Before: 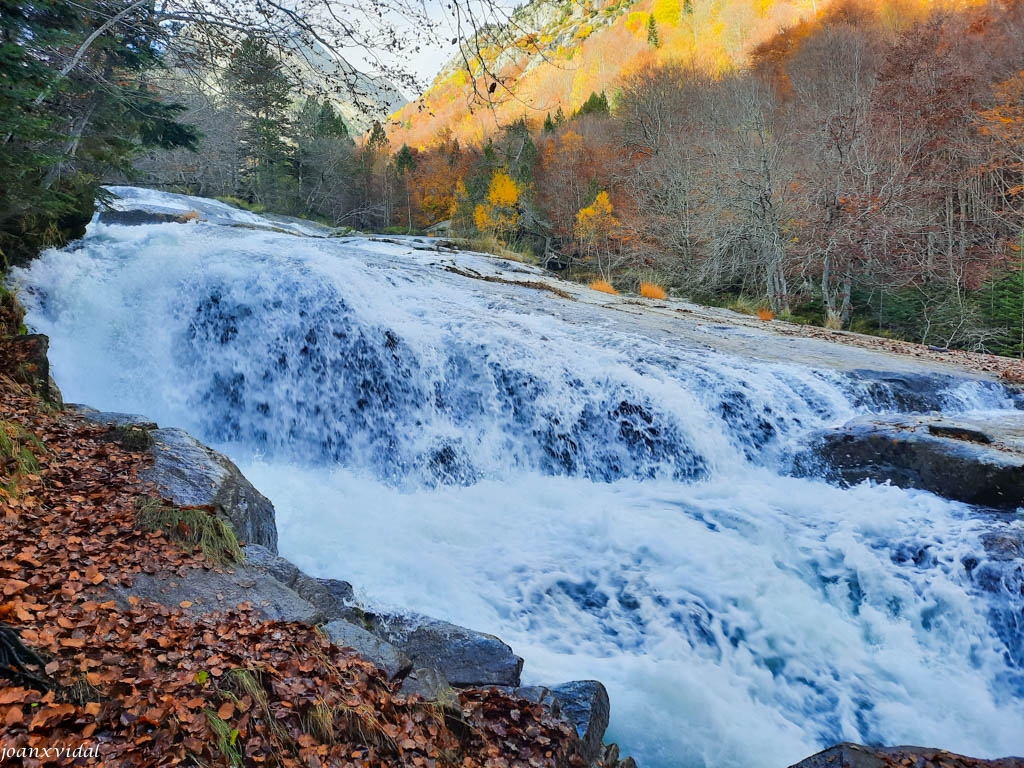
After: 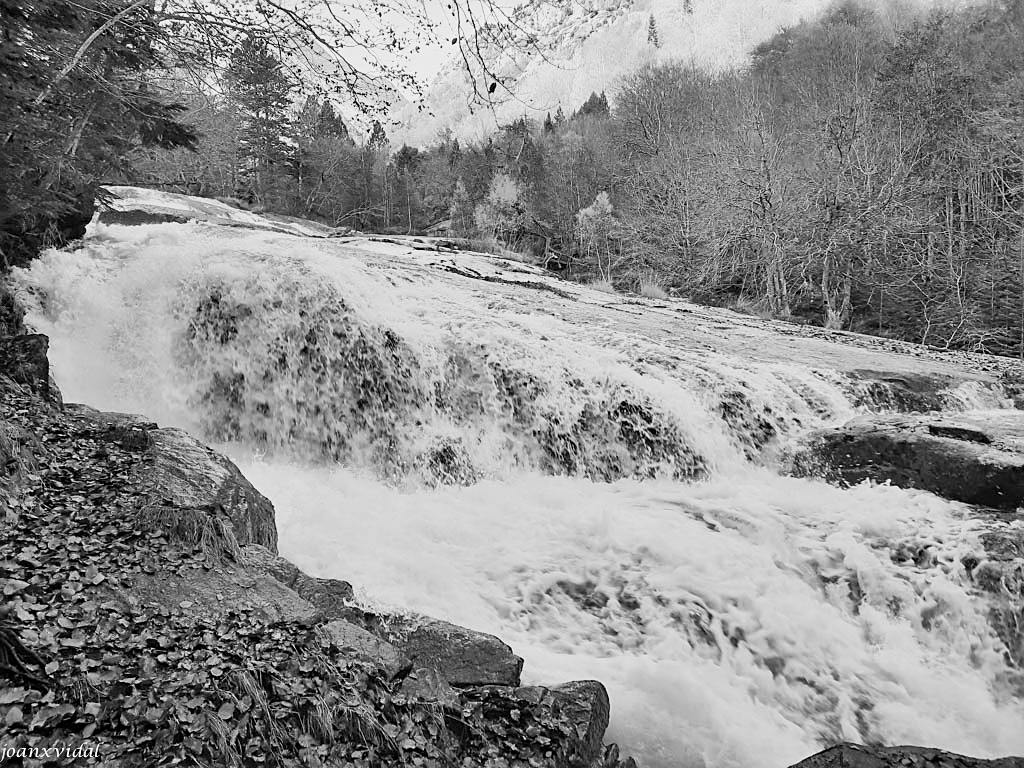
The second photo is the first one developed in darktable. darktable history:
sharpen: on, module defaults
monochrome: a -92.57, b 58.91
base curve: curves: ch0 [(0, 0) (0.579, 0.807) (1, 1)], preserve colors none
